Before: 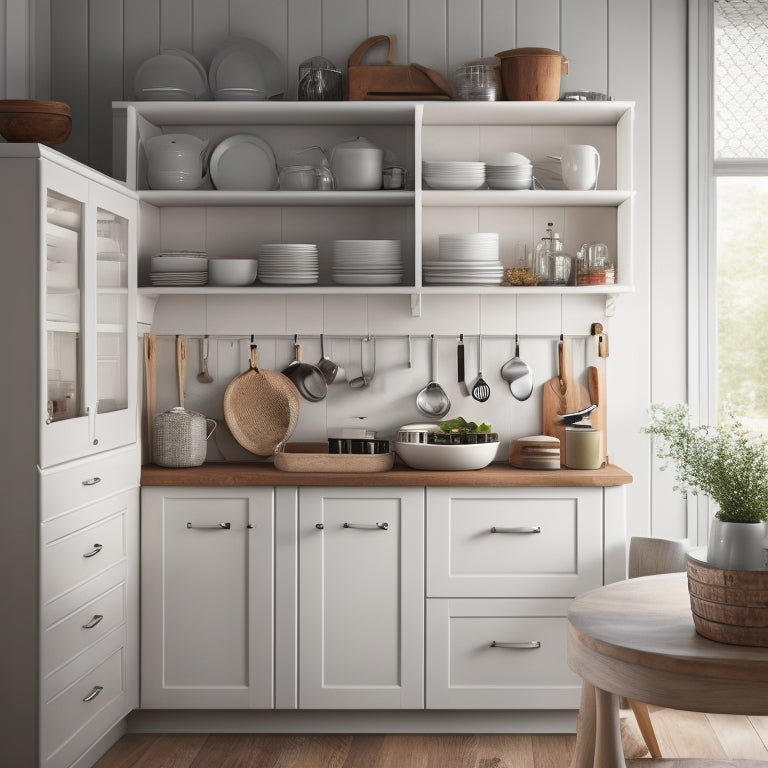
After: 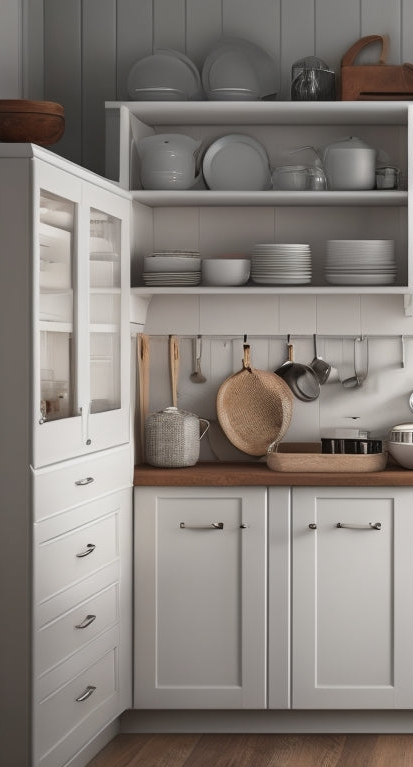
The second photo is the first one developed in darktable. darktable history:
crop: left 0.956%, right 45.23%, bottom 0.085%
